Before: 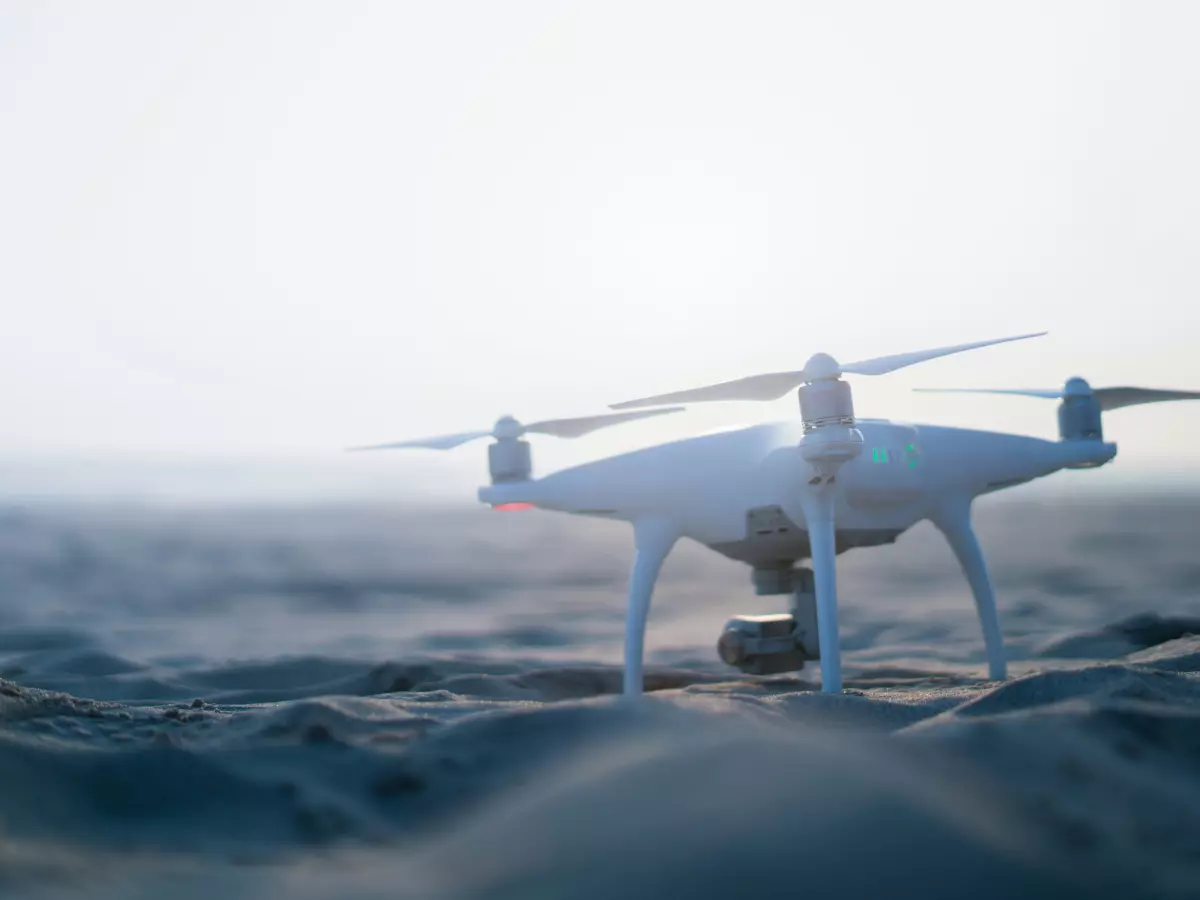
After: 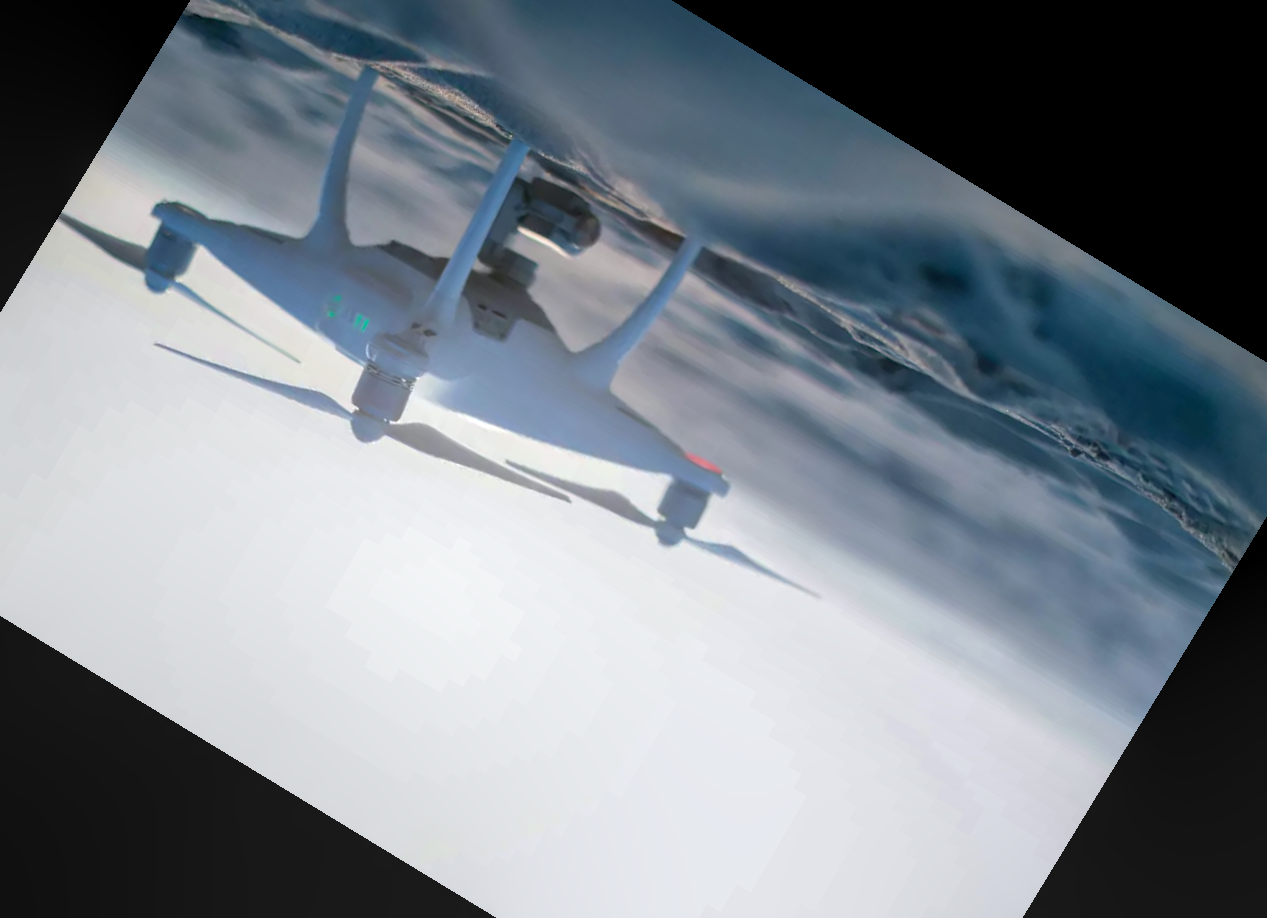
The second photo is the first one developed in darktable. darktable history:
crop and rotate: angle 148.68°, left 9.111%, top 15.603%, right 4.588%, bottom 17.041%
shadows and highlights: on, module defaults
local contrast: on, module defaults
rotate and perspective: rotation -1°, crop left 0.011, crop right 0.989, crop top 0.025, crop bottom 0.975
